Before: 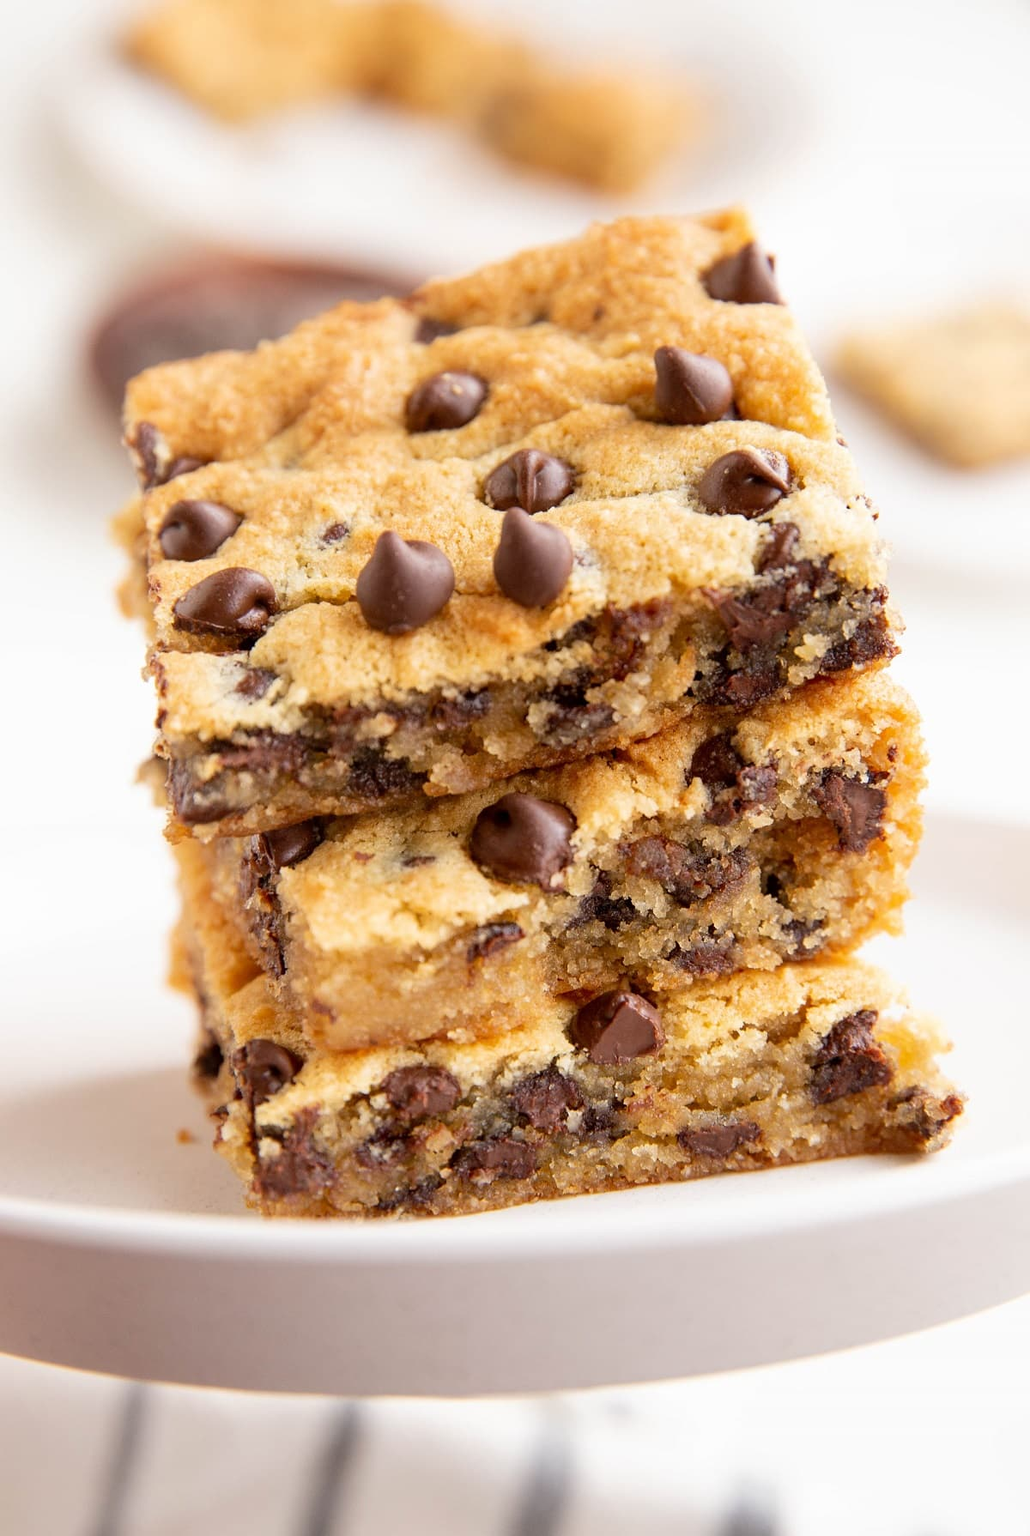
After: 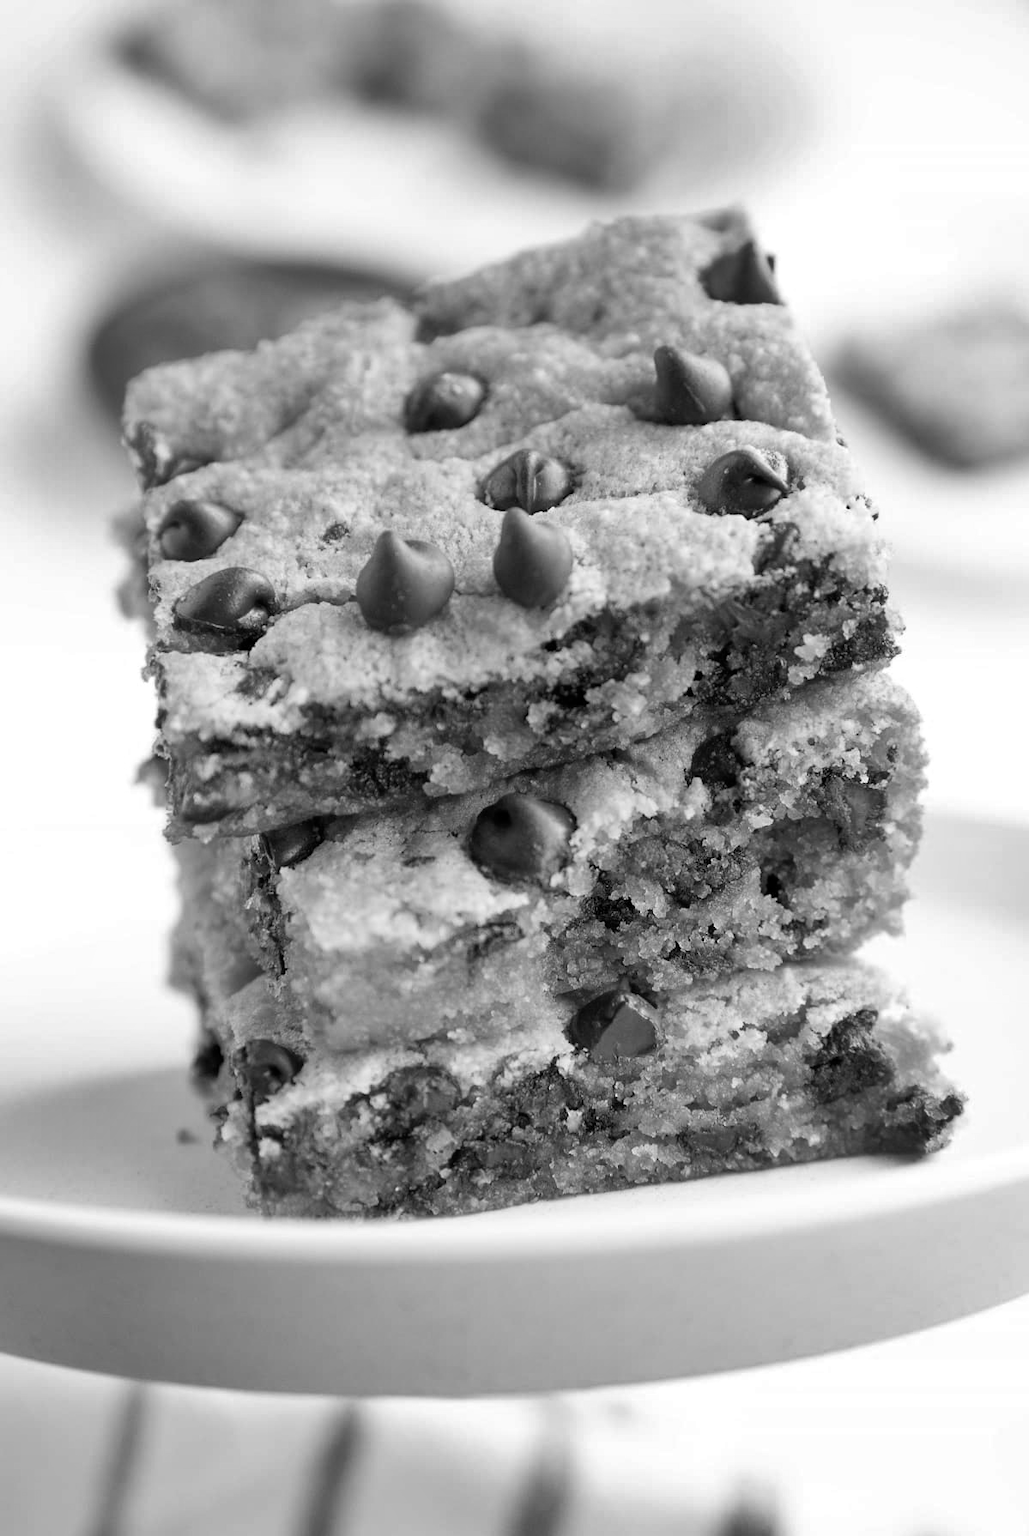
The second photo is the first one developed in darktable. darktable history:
shadows and highlights: white point adjustment 0.05, highlights color adjustment 55.9%, soften with gaussian
exposure: black level correction 0.001, exposure 0.191 EV, compensate highlight preservation false
color calibration: output gray [0.253, 0.26, 0.487, 0], gray › normalize channels true, illuminant same as pipeline (D50), adaptation XYZ, x 0.346, y 0.359, gamut compression 0
